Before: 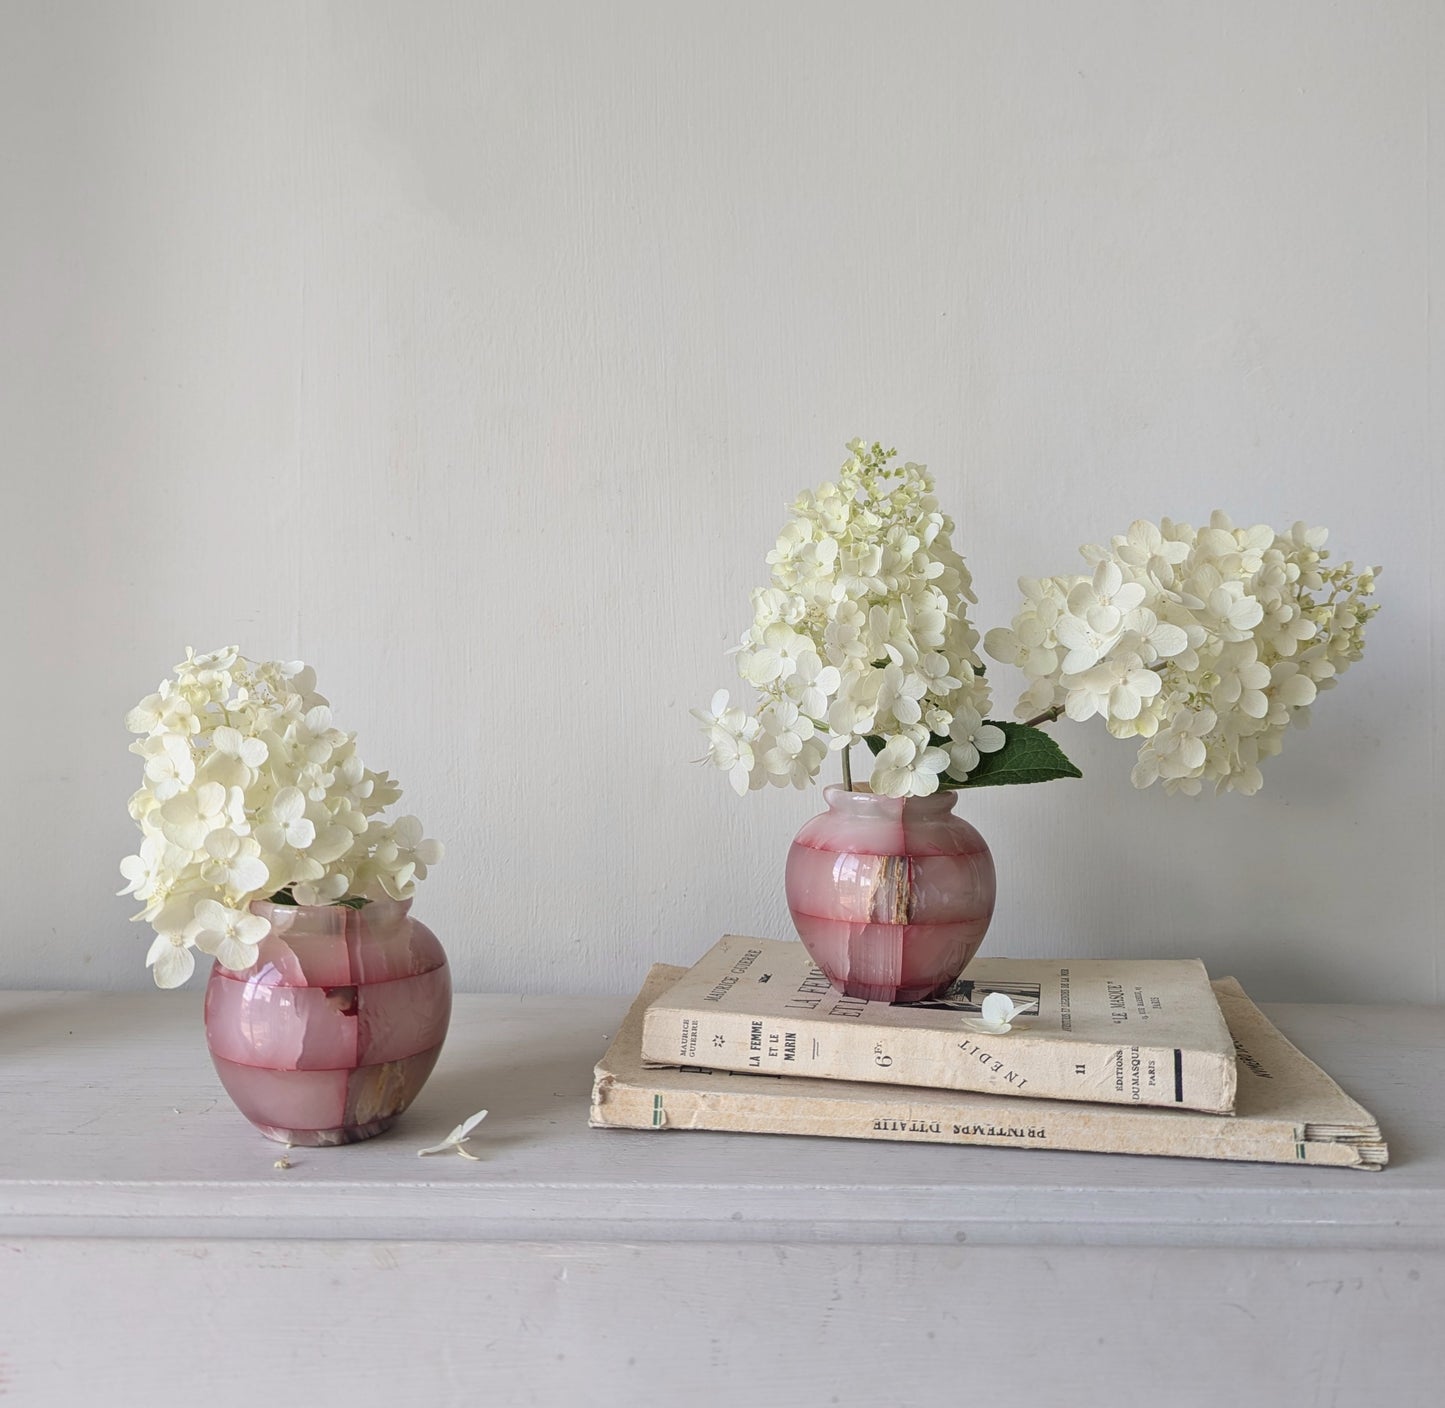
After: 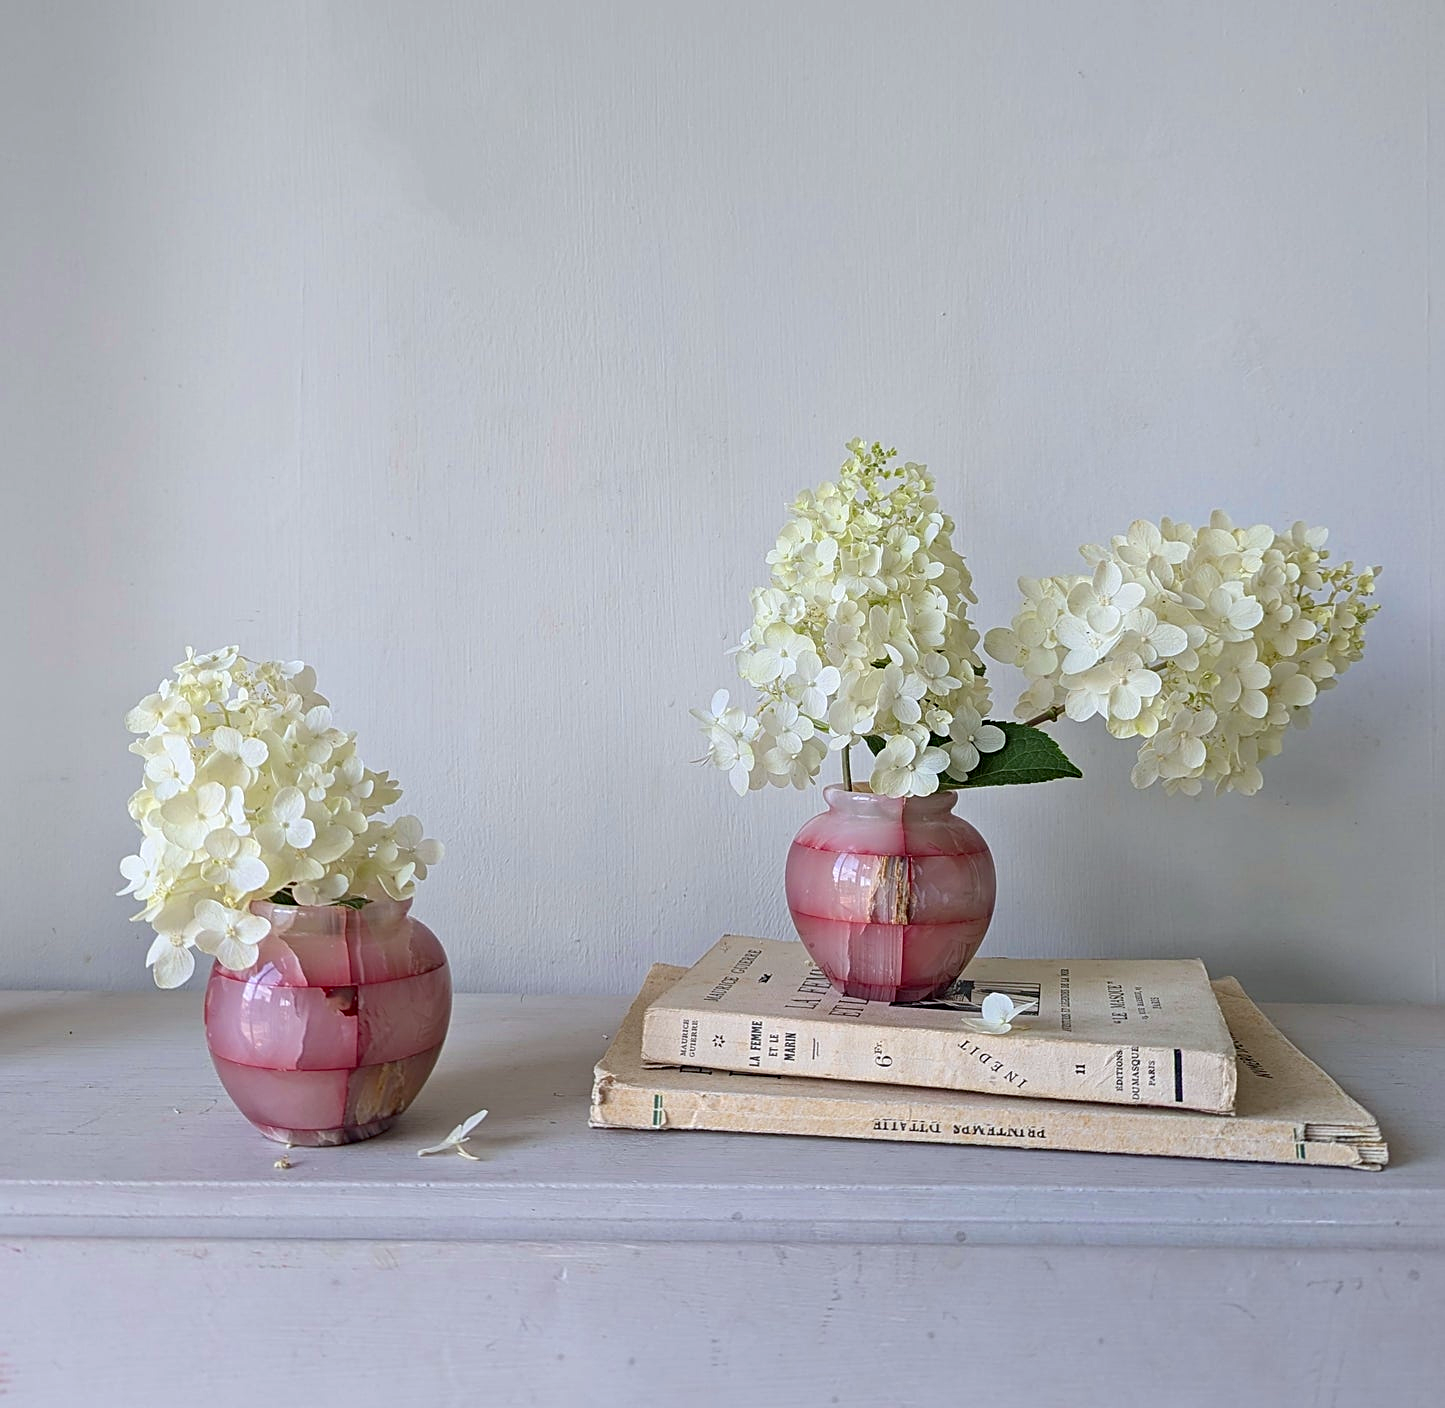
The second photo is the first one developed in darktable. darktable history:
sharpen: on, module defaults
haze removal: compatibility mode true, adaptive false
white balance: red 0.974, blue 1.044
color zones: curves: ch0 [(0, 0.613) (0.01, 0.613) (0.245, 0.448) (0.498, 0.529) (0.642, 0.665) (0.879, 0.777) (0.99, 0.613)]; ch1 [(0, 0) (0.143, 0) (0.286, 0) (0.429, 0) (0.571, 0) (0.714, 0) (0.857, 0)], mix -121.96%
